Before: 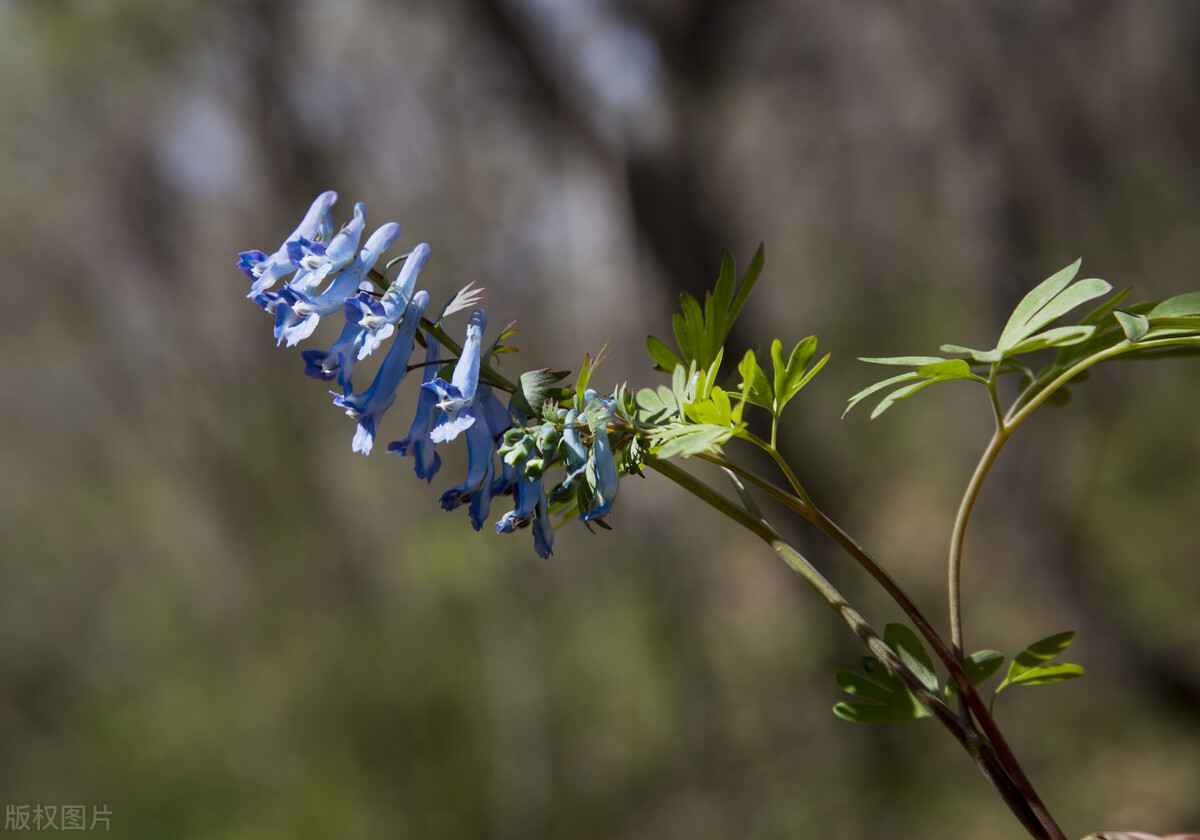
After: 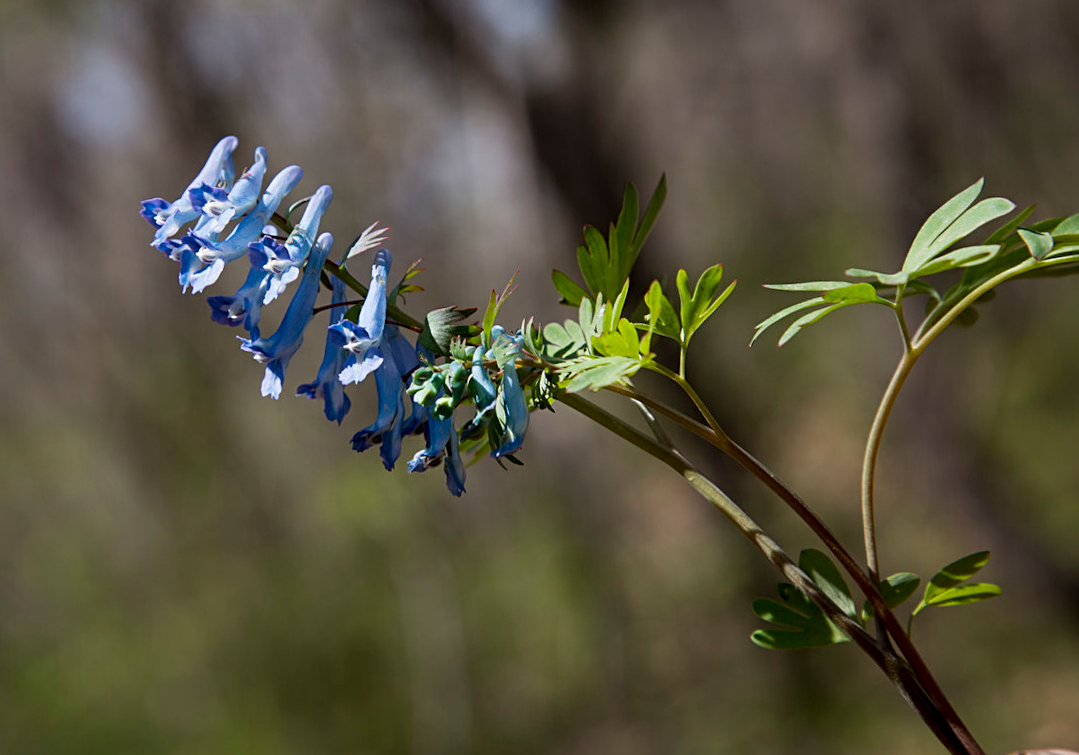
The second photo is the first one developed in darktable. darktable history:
sharpen: radius 2.529, amount 0.323
crop and rotate: angle 1.96°, left 5.673%, top 5.673%
